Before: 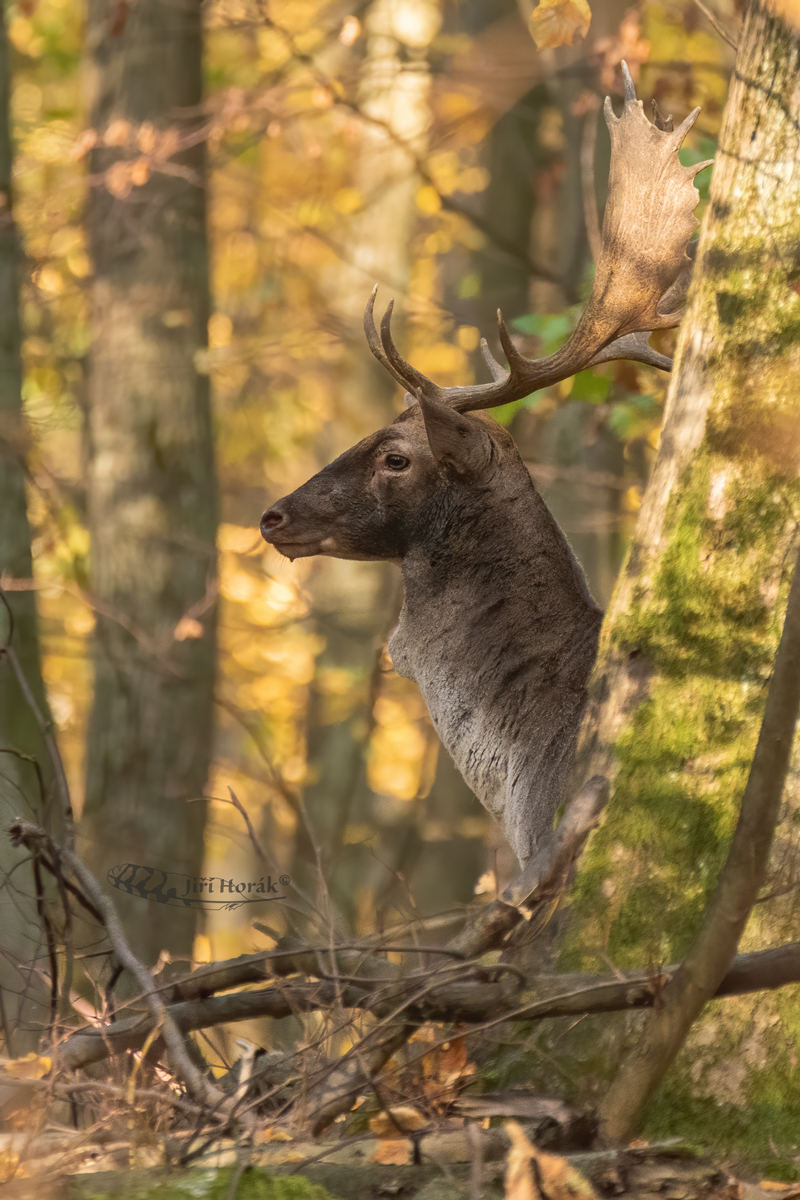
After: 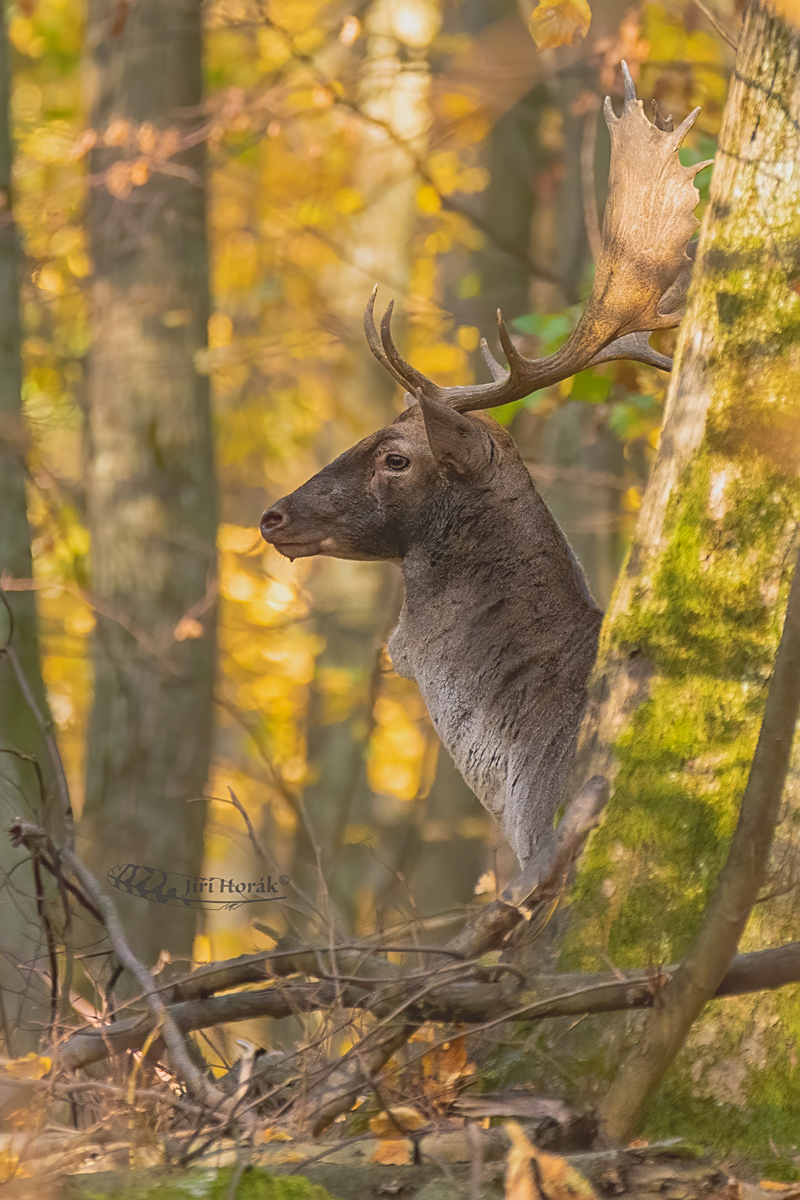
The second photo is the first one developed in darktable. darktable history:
white balance: red 0.984, blue 1.059
contrast brightness saturation: contrast -0.15, brightness 0.05, saturation -0.12
color balance rgb: perceptual saturation grading › global saturation 20%, global vibrance 20%
sharpen: on, module defaults
